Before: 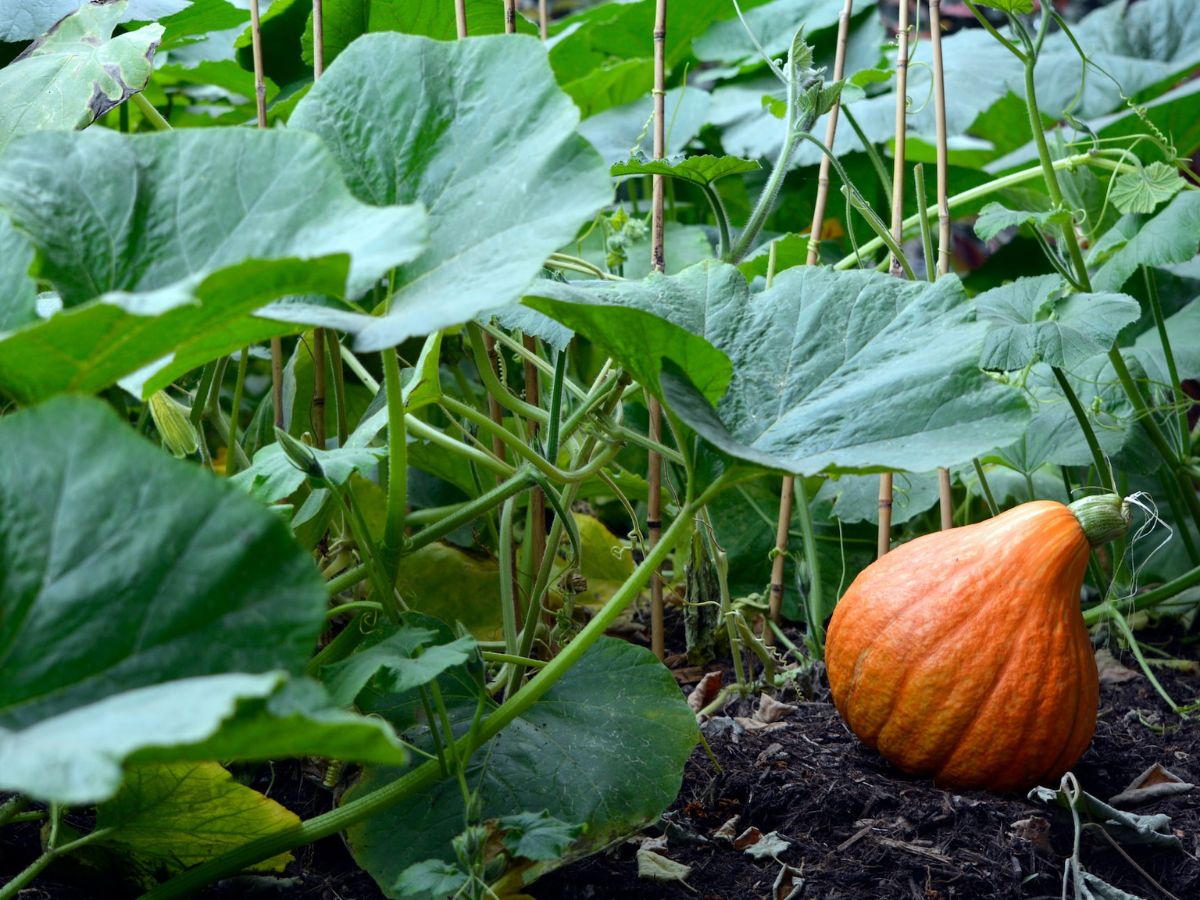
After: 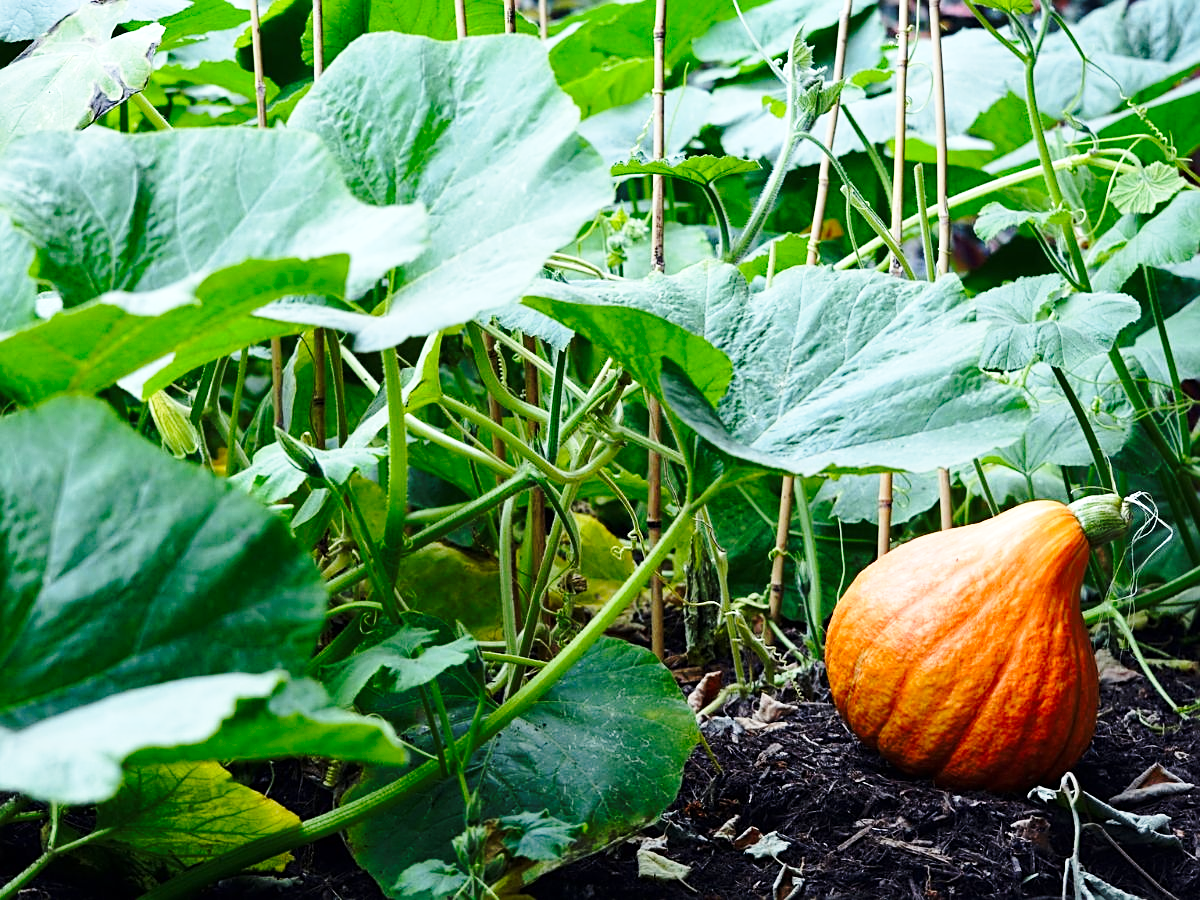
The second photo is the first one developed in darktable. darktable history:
base curve: curves: ch0 [(0, 0) (0.036, 0.037) (0.121, 0.228) (0.46, 0.76) (0.859, 0.983) (1, 1)], preserve colors none
sharpen: on, module defaults
